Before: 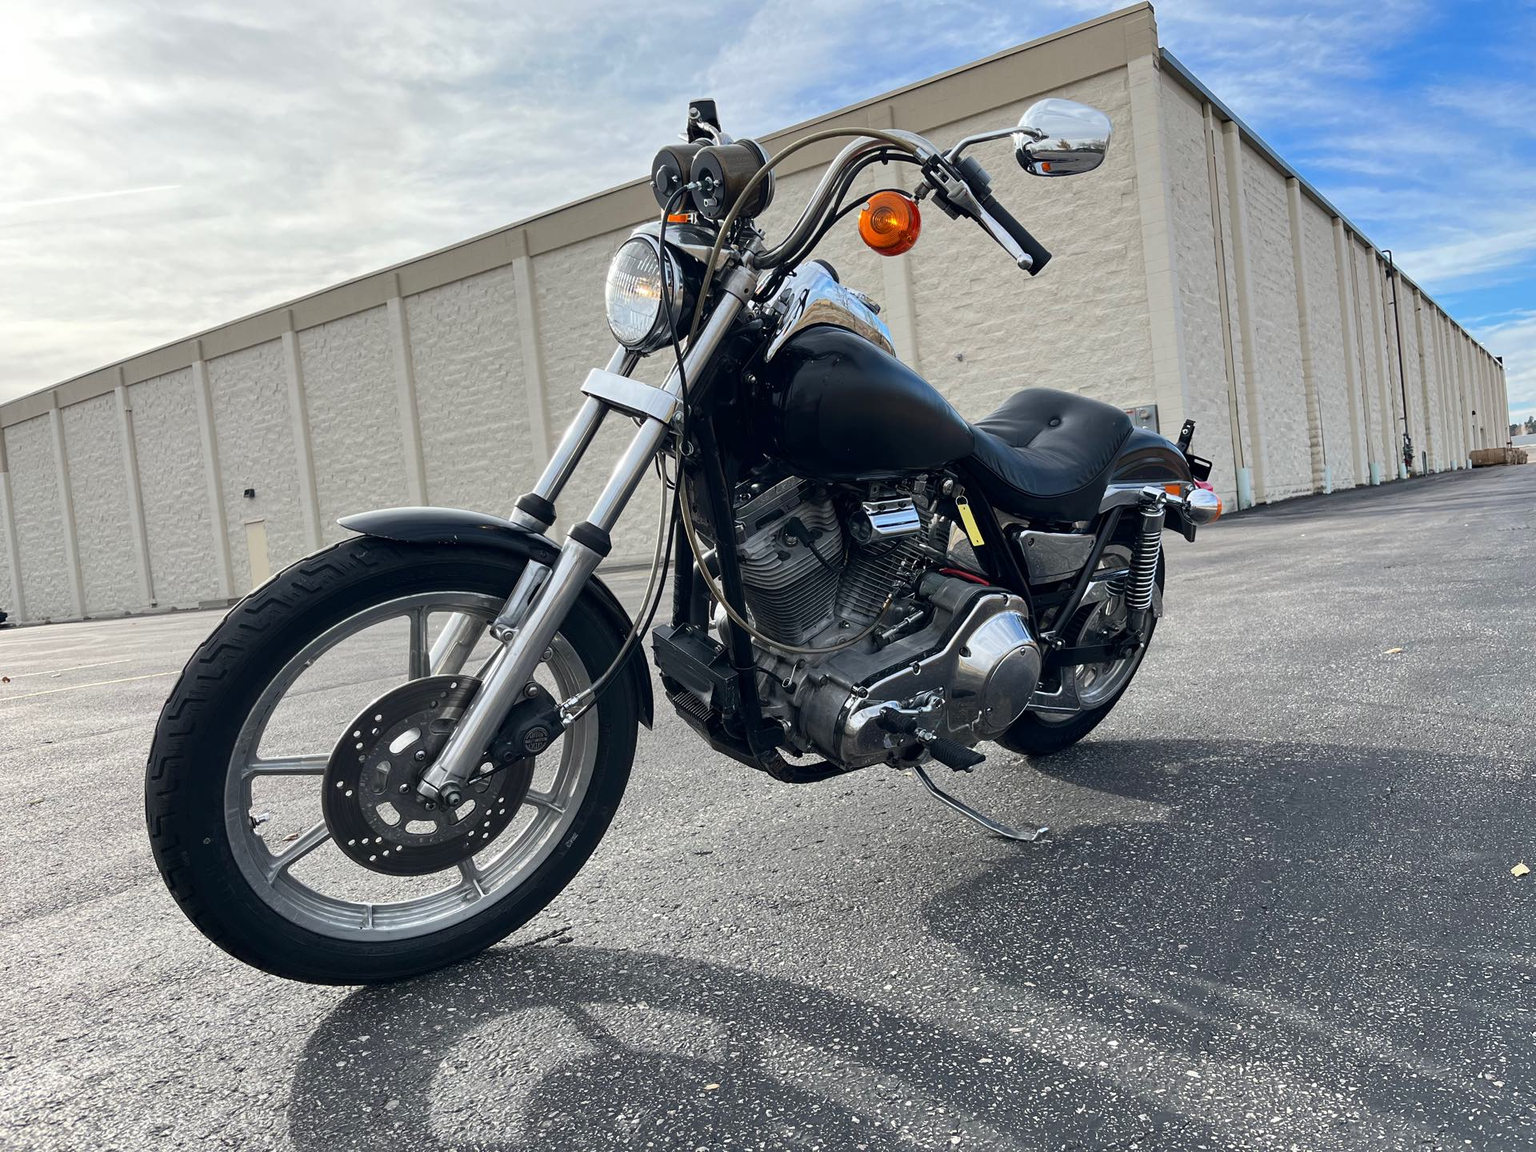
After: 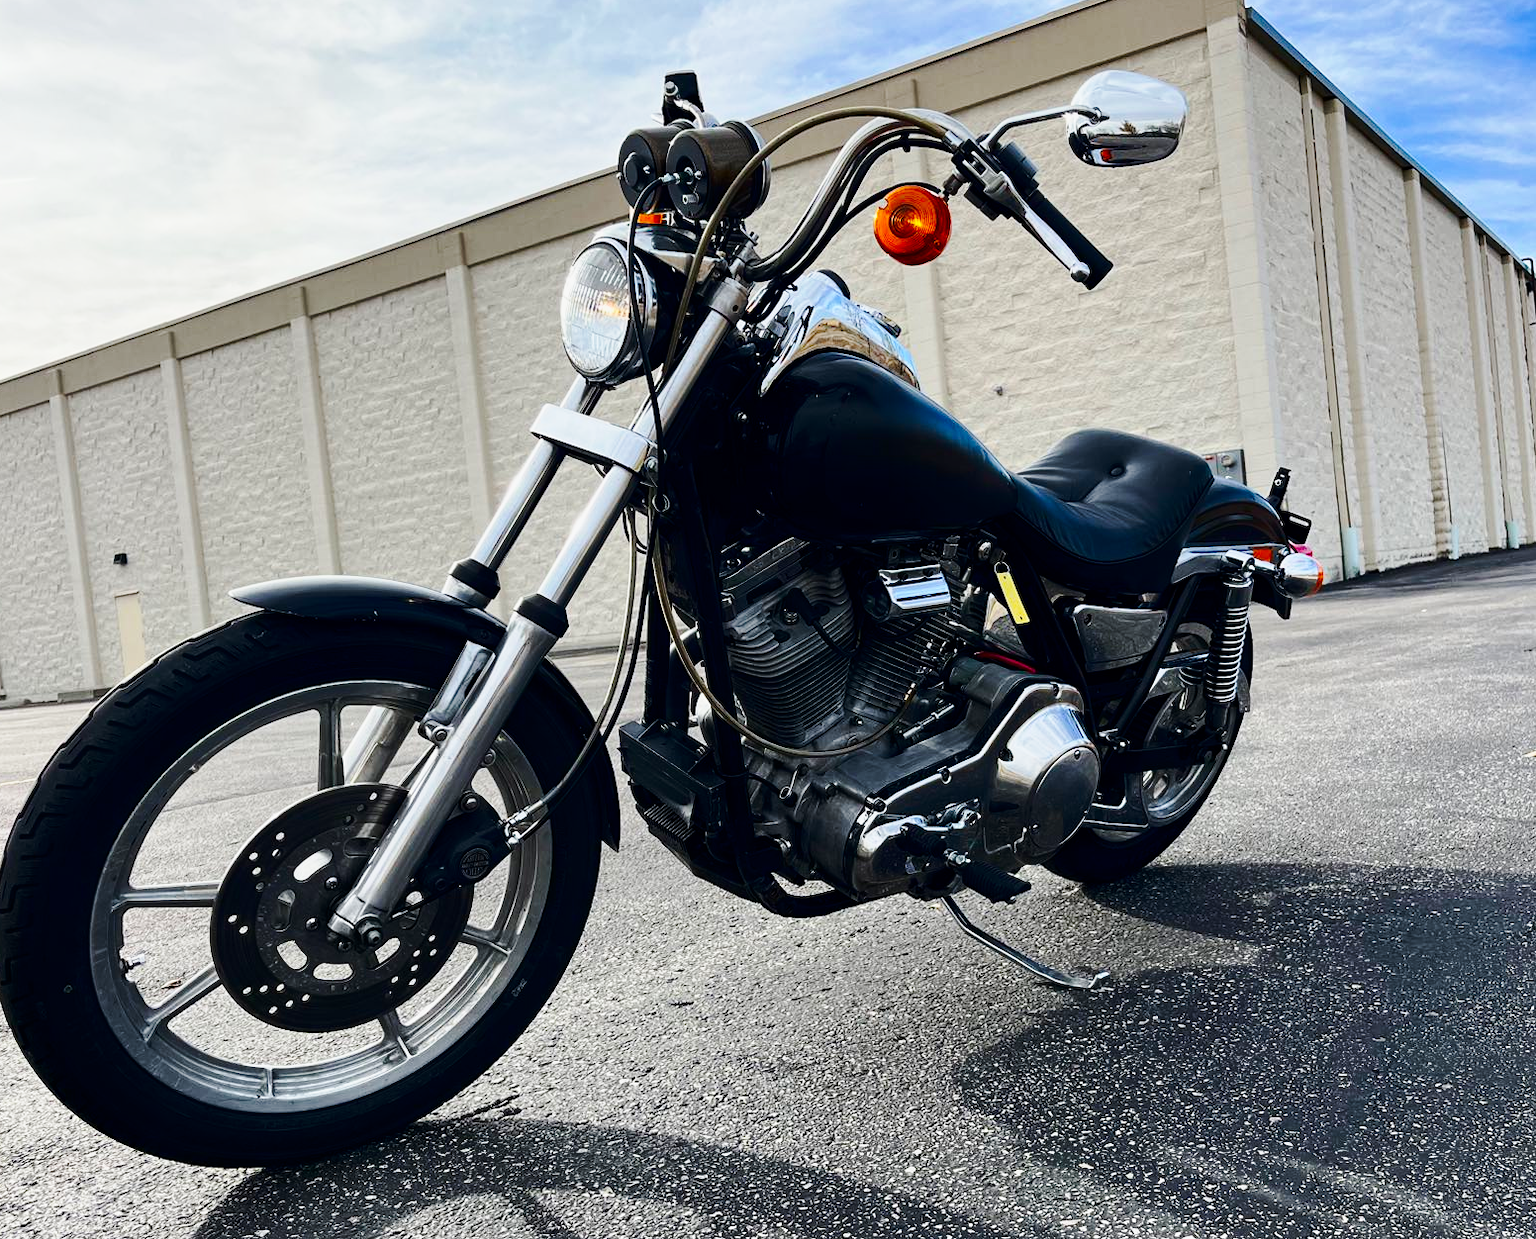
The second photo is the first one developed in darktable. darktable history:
contrast brightness saturation: contrast 0.199, brightness -0.101, saturation 0.096
tone curve: curves: ch0 [(0, 0) (0.035, 0.017) (0.131, 0.108) (0.279, 0.279) (0.476, 0.554) (0.617, 0.693) (0.704, 0.77) (0.801, 0.854) (0.895, 0.927) (1, 0.976)]; ch1 [(0, 0) (0.318, 0.278) (0.444, 0.427) (0.493, 0.493) (0.537, 0.547) (0.594, 0.616) (0.746, 0.764) (1, 1)]; ch2 [(0, 0) (0.316, 0.292) (0.381, 0.37) (0.423, 0.448) (0.476, 0.482) (0.502, 0.498) (0.529, 0.532) (0.583, 0.608) (0.639, 0.657) (0.7, 0.7) (0.861, 0.808) (1, 0.951)], preserve colors none
color balance rgb: perceptual saturation grading › global saturation 19.314%
crop: left 9.936%, top 3.615%, right 9.229%, bottom 9.385%
